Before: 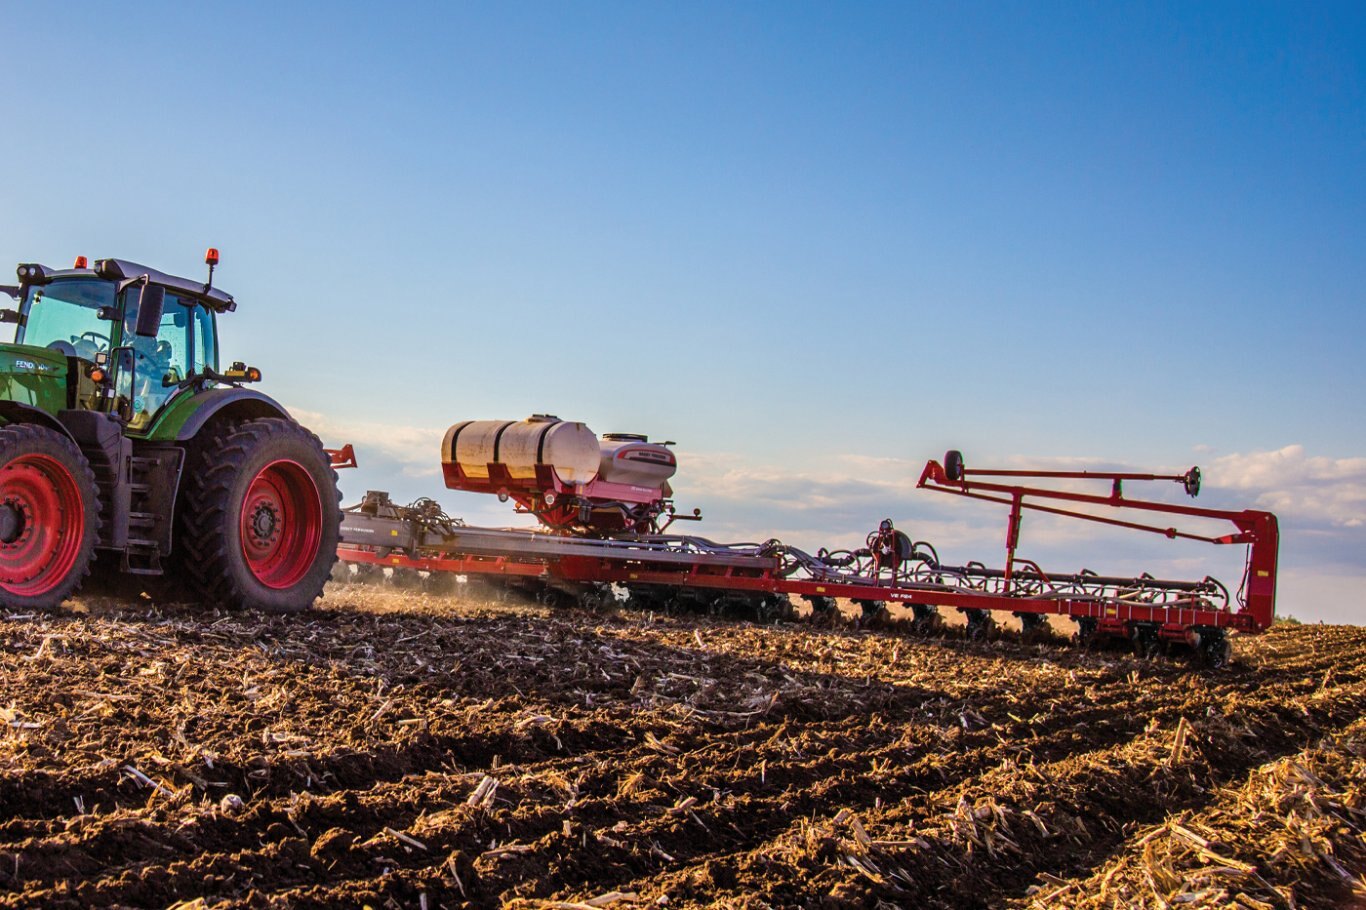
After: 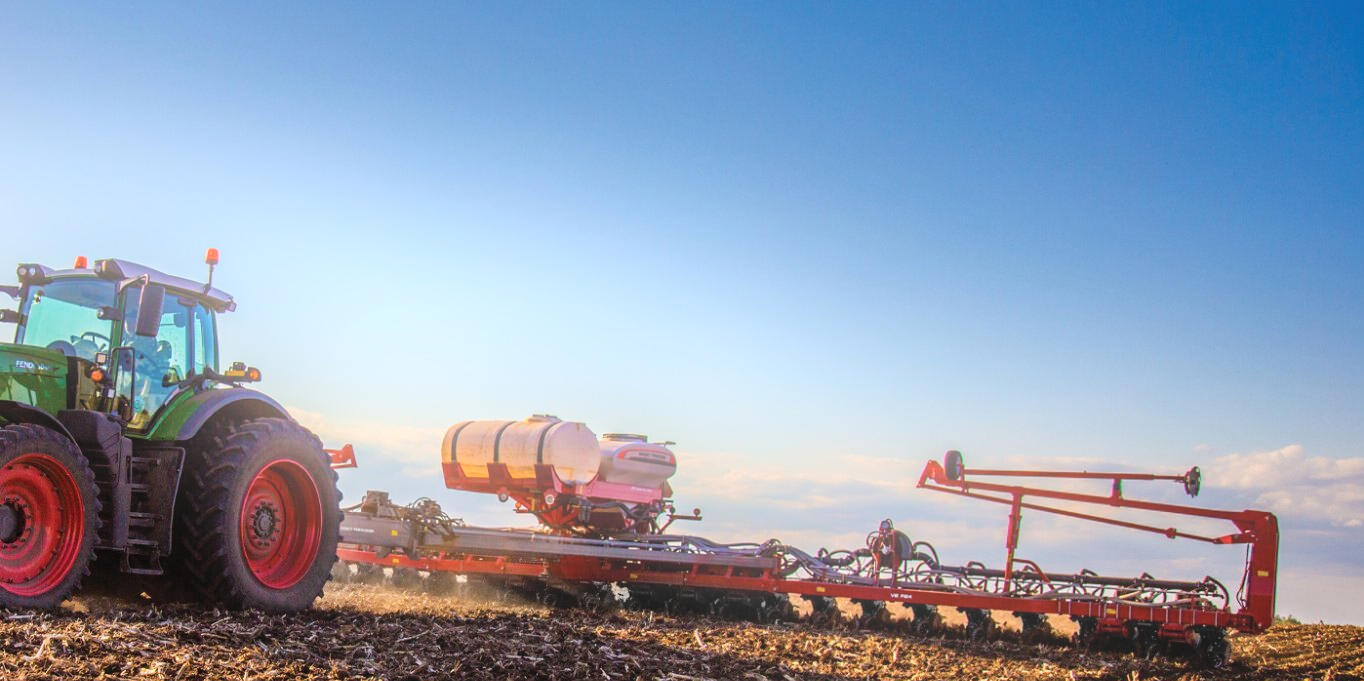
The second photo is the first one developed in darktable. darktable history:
crop: bottom 24.967%
bloom: on, module defaults
